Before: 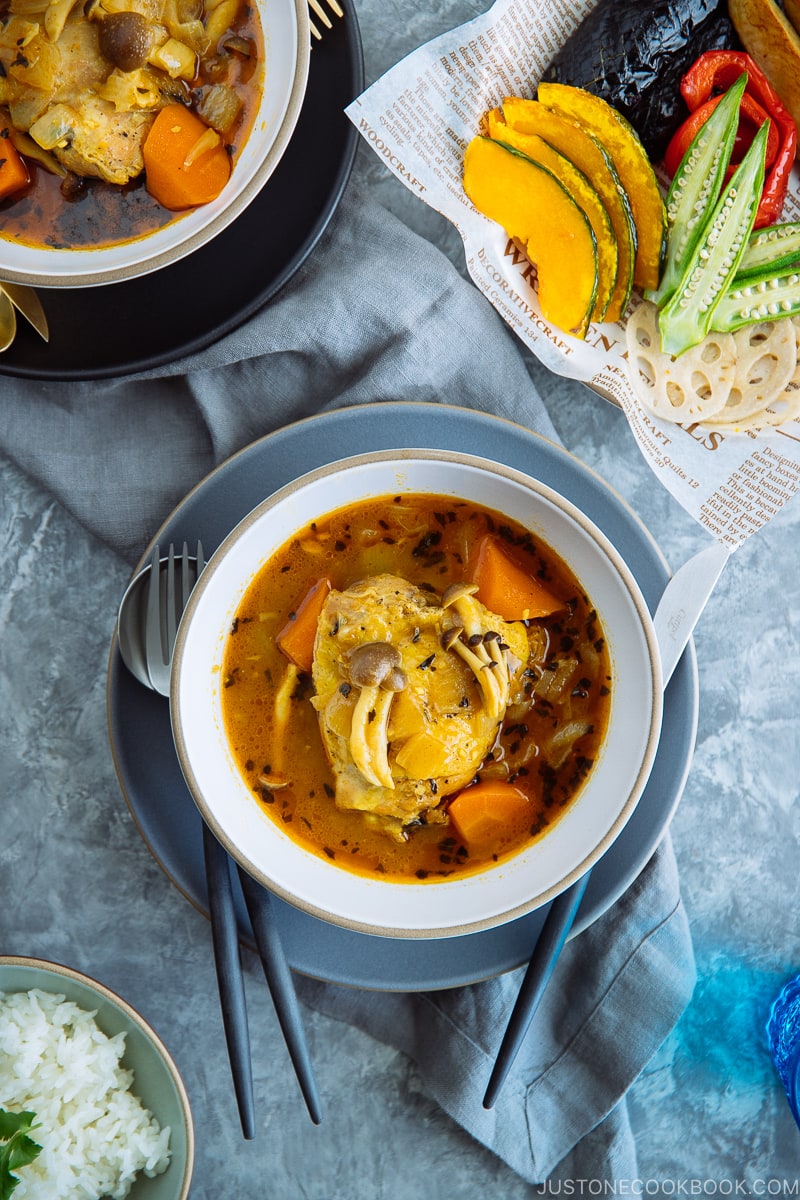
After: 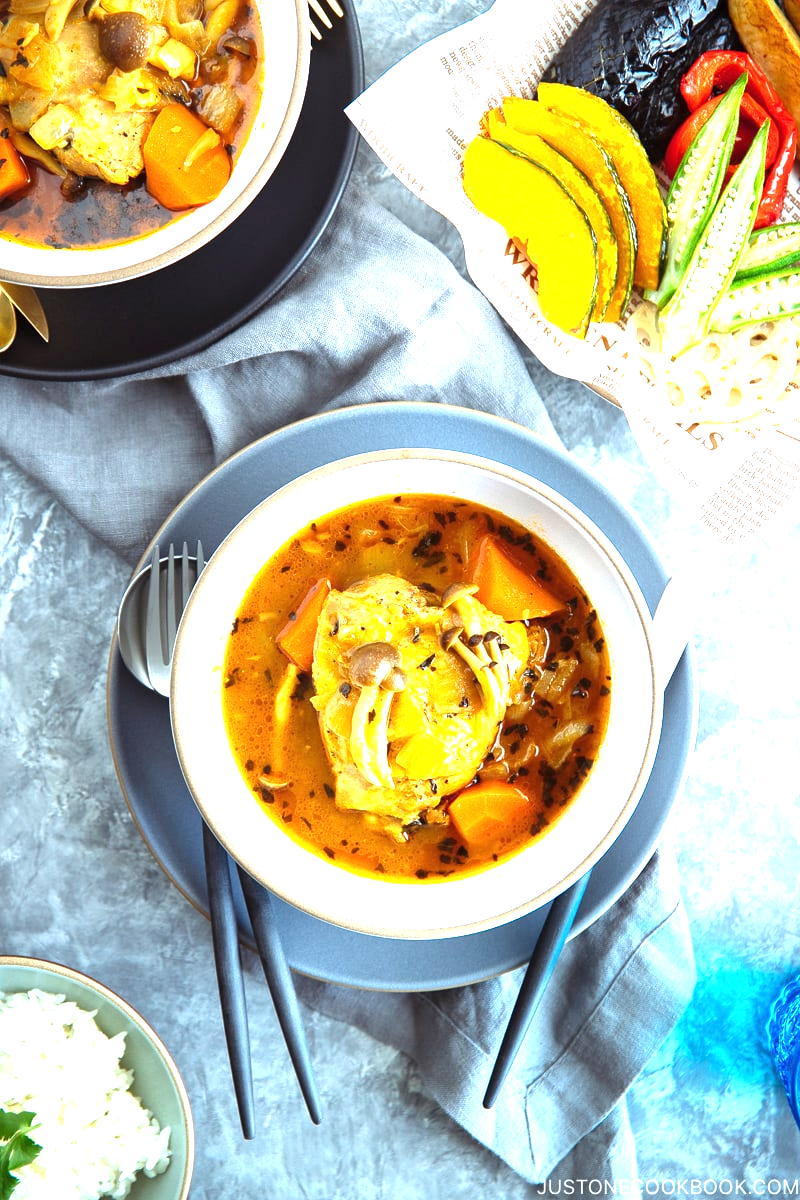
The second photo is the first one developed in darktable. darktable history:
exposure: black level correction 0, exposure 1.45 EV, compensate highlight preservation false
